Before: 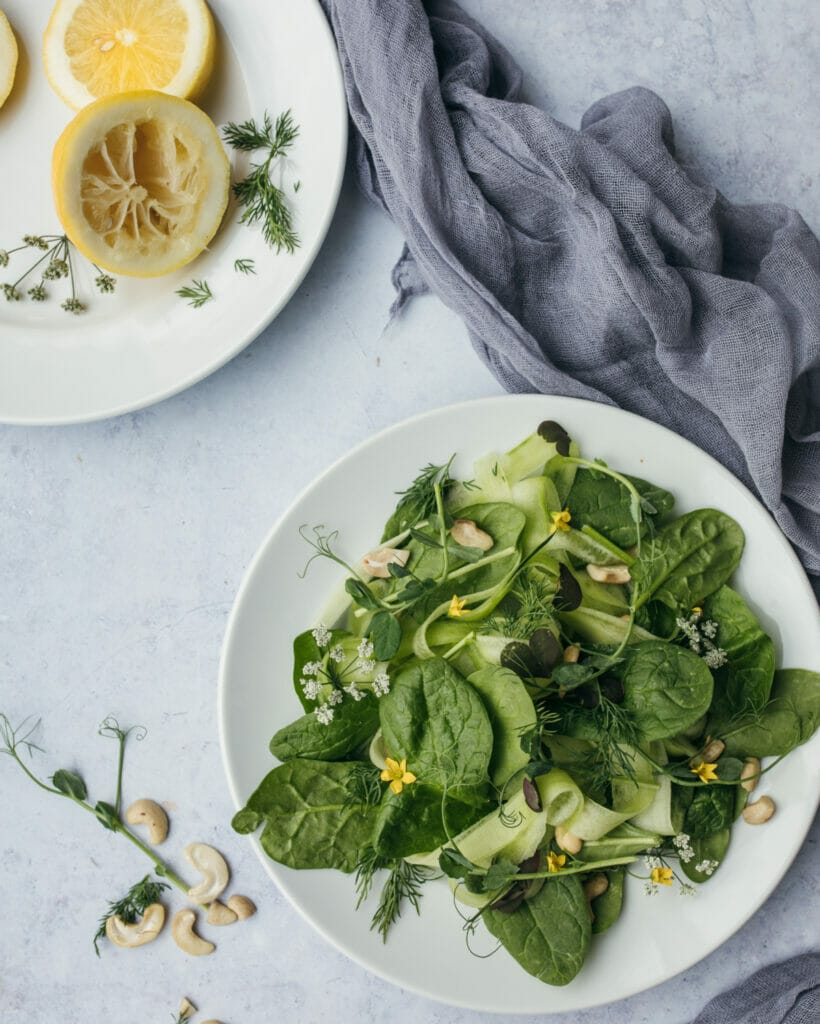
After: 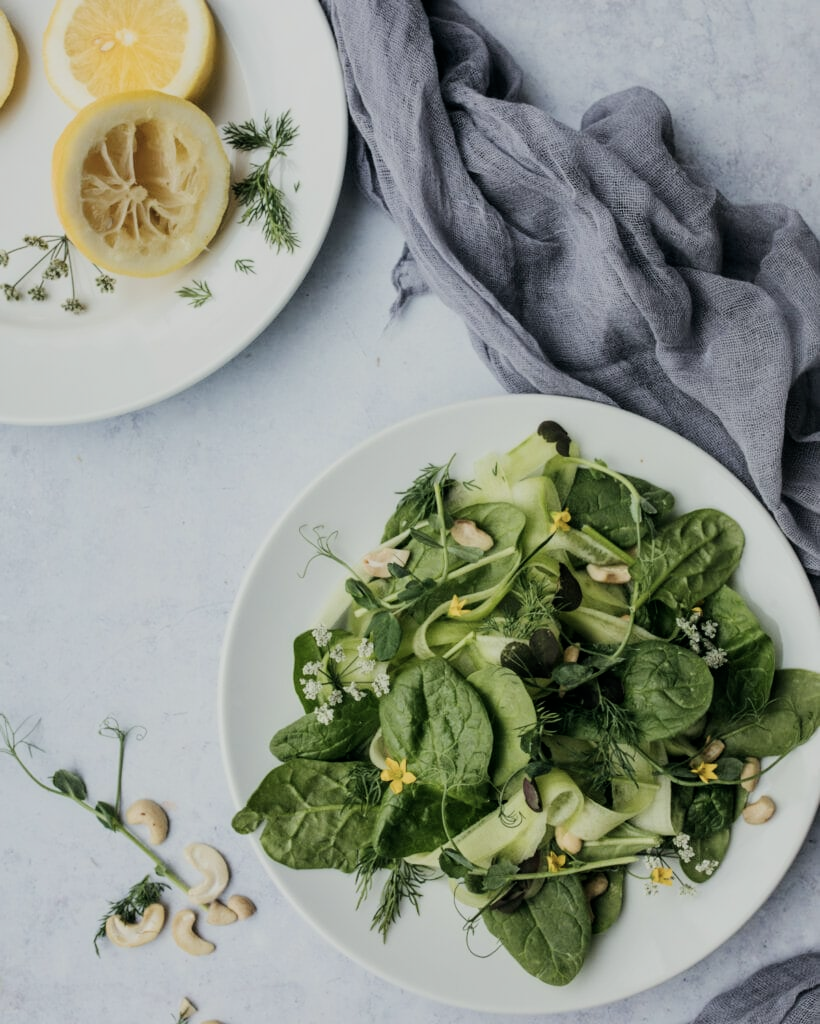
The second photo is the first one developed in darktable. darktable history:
filmic rgb: black relative exposure -7.65 EV, white relative exposure 4.56 EV, hardness 3.61, color science v6 (2022)
contrast brightness saturation: contrast 0.11, saturation -0.17
